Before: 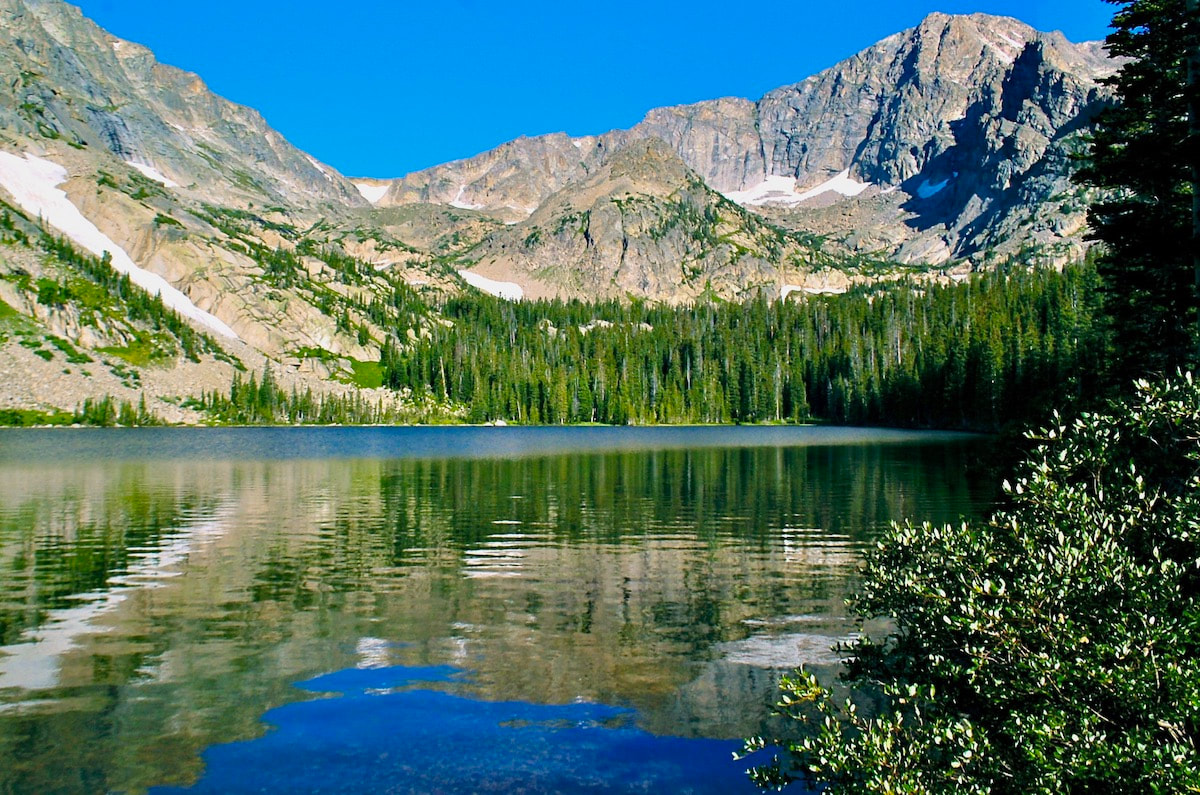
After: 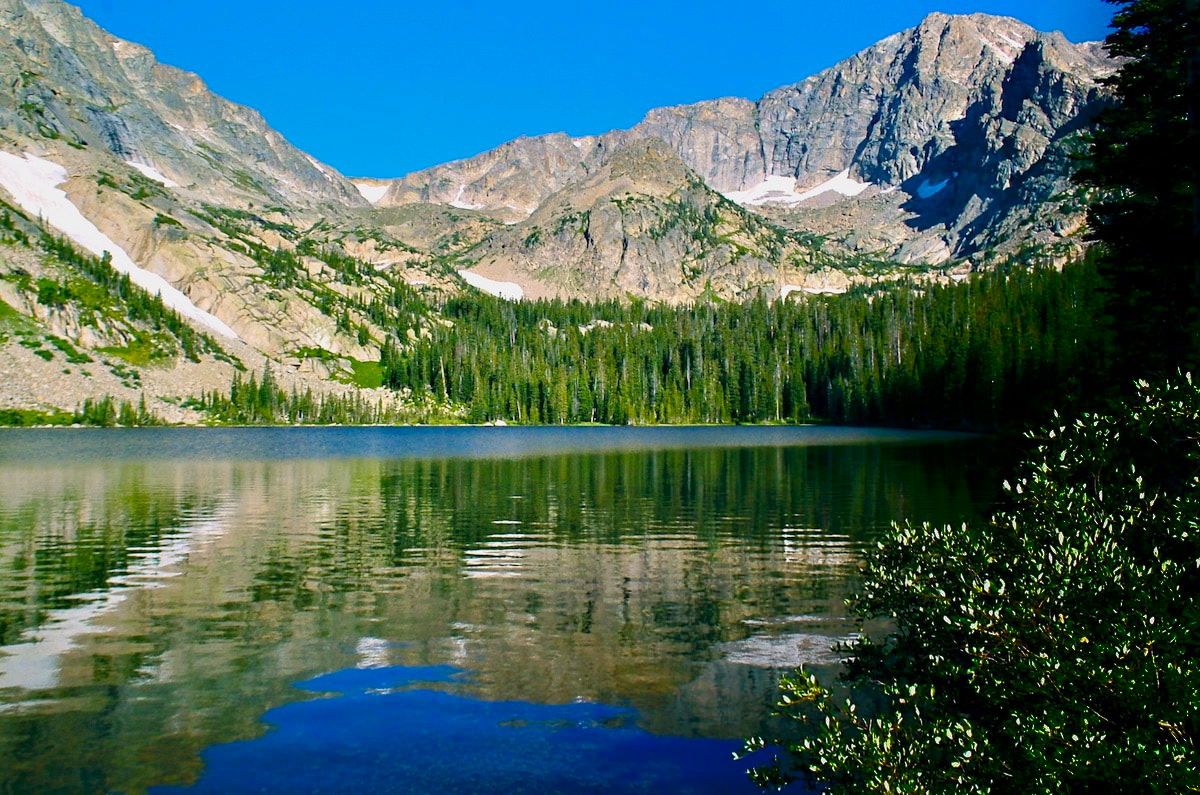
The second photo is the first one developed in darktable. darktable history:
shadows and highlights: shadows -88.8, highlights -36.98, soften with gaussian
